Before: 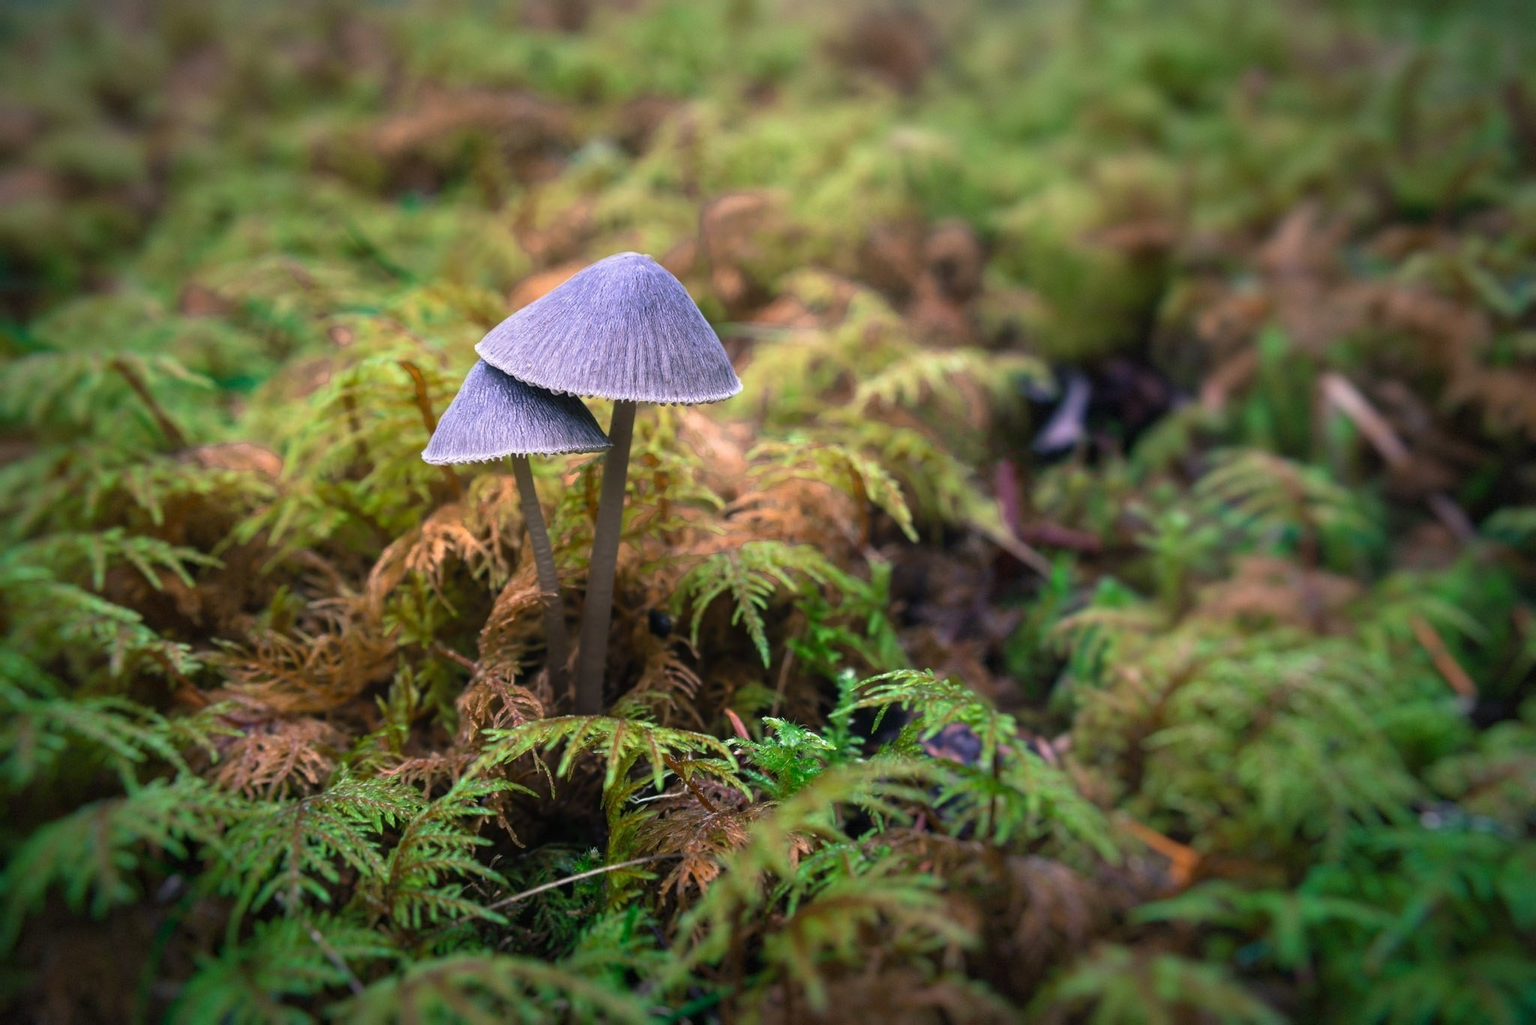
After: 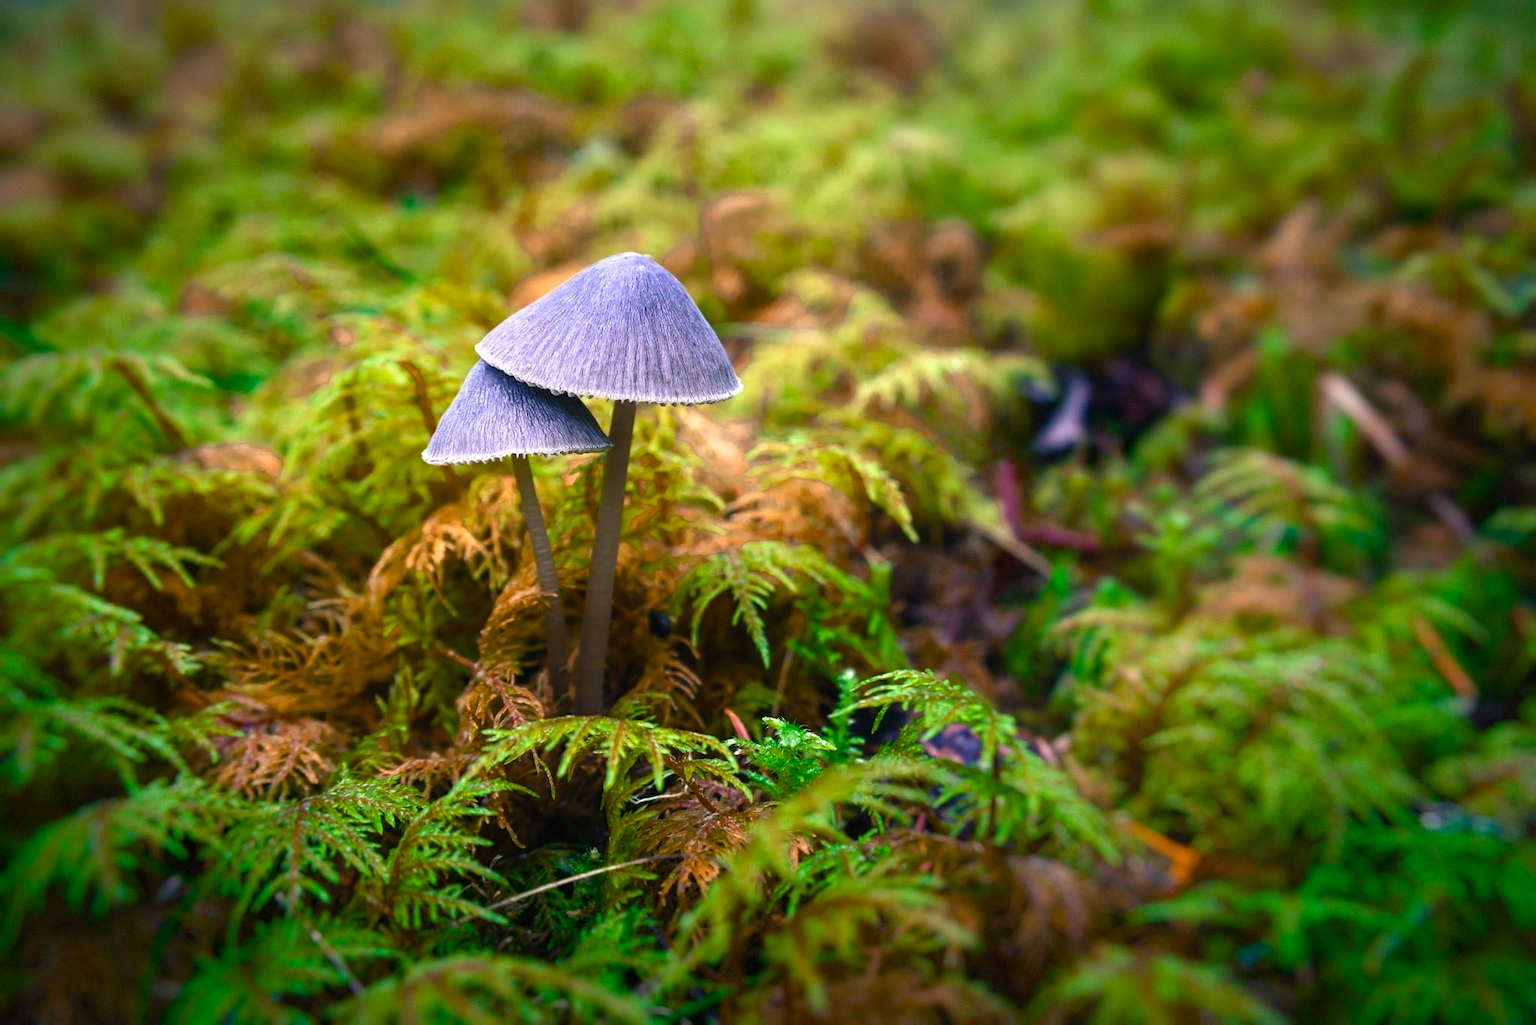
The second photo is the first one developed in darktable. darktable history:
color correction: highlights a* -4.31, highlights b* 6.73
color balance rgb: perceptual saturation grading › global saturation 45.339%, perceptual saturation grading › highlights -50.432%, perceptual saturation grading › shadows 30.62%, perceptual brilliance grading › highlights 9.73%, perceptual brilliance grading › mid-tones 5.03%, global vibrance 20%
